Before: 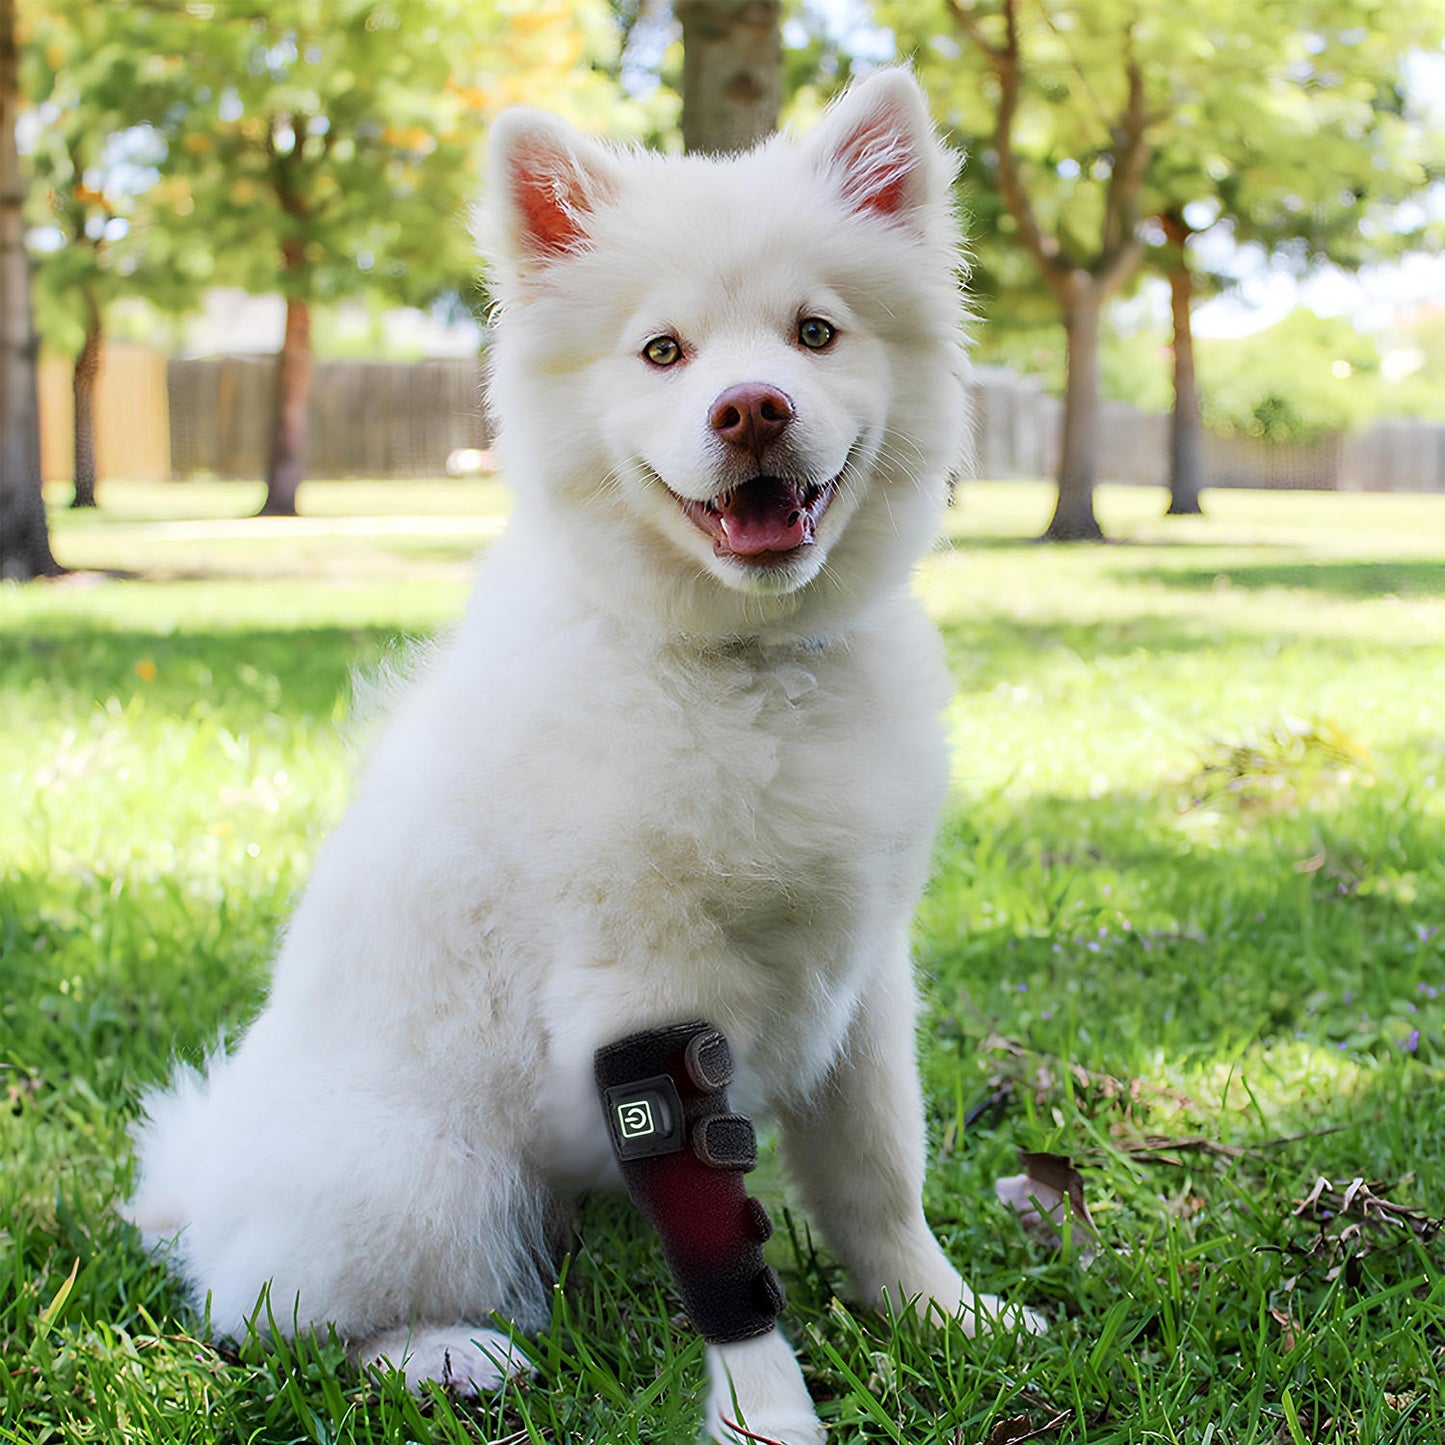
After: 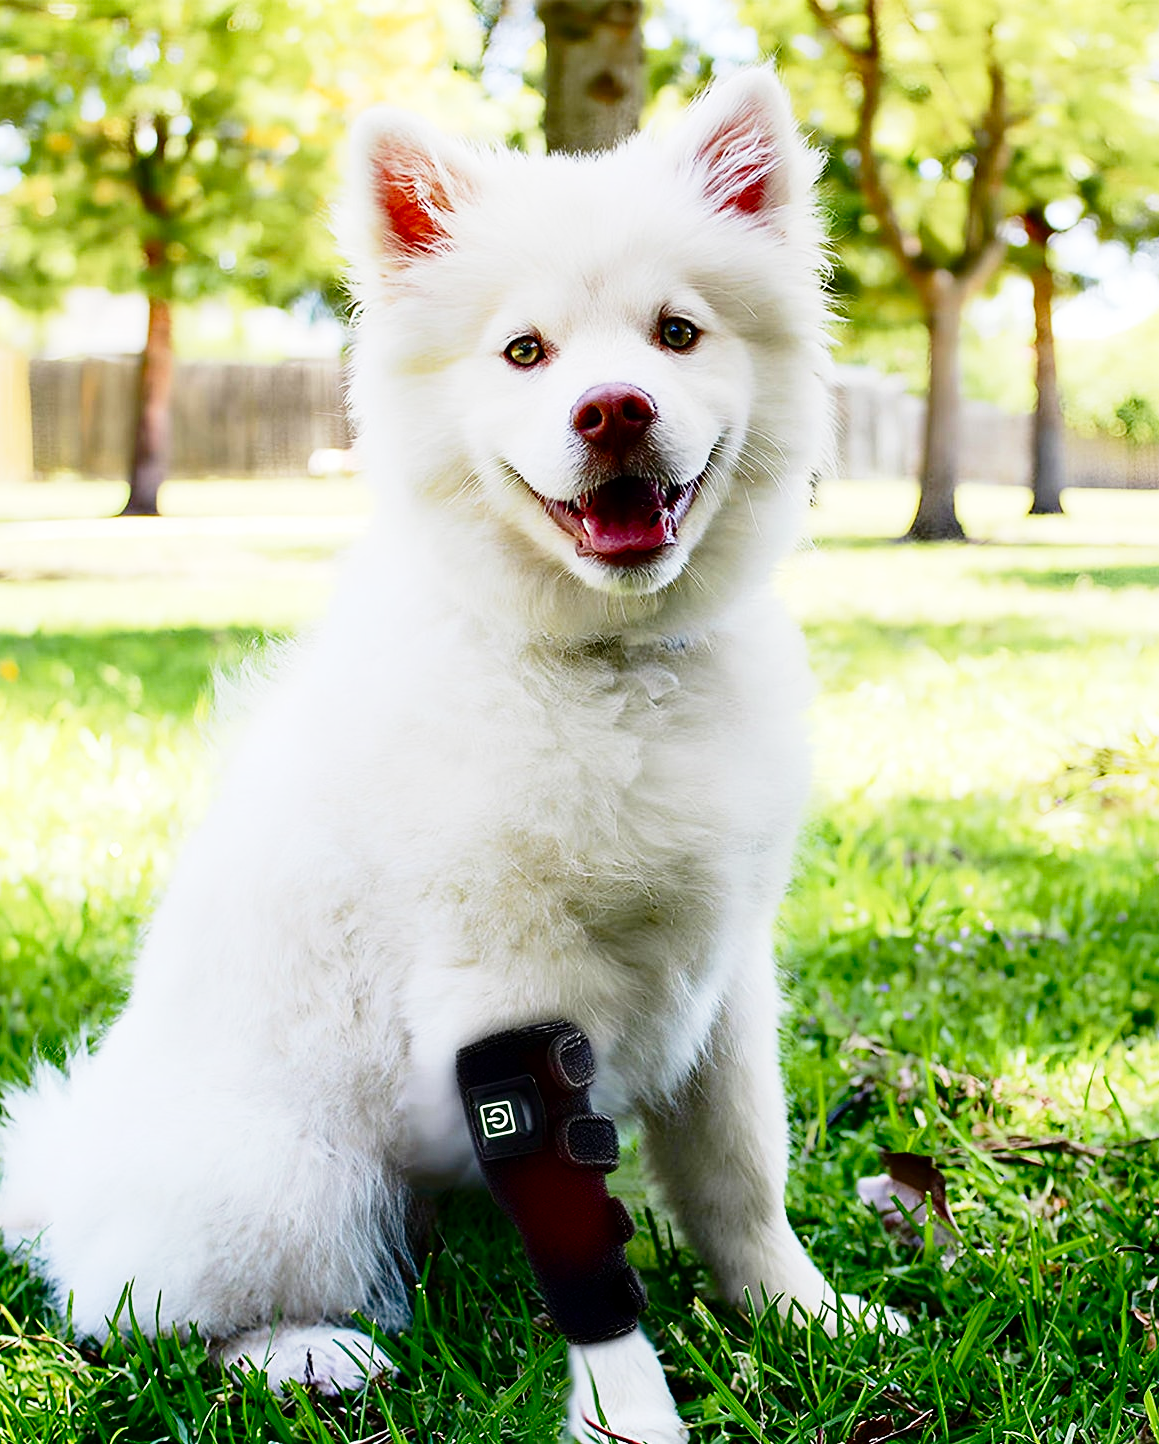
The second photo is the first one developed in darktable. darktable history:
crop and rotate: left 9.597%, right 10.195%
contrast brightness saturation: contrast 0.13, brightness -0.24, saturation 0.14
base curve: curves: ch0 [(0, 0) (0.028, 0.03) (0.121, 0.232) (0.46, 0.748) (0.859, 0.968) (1, 1)], preserve colors none
